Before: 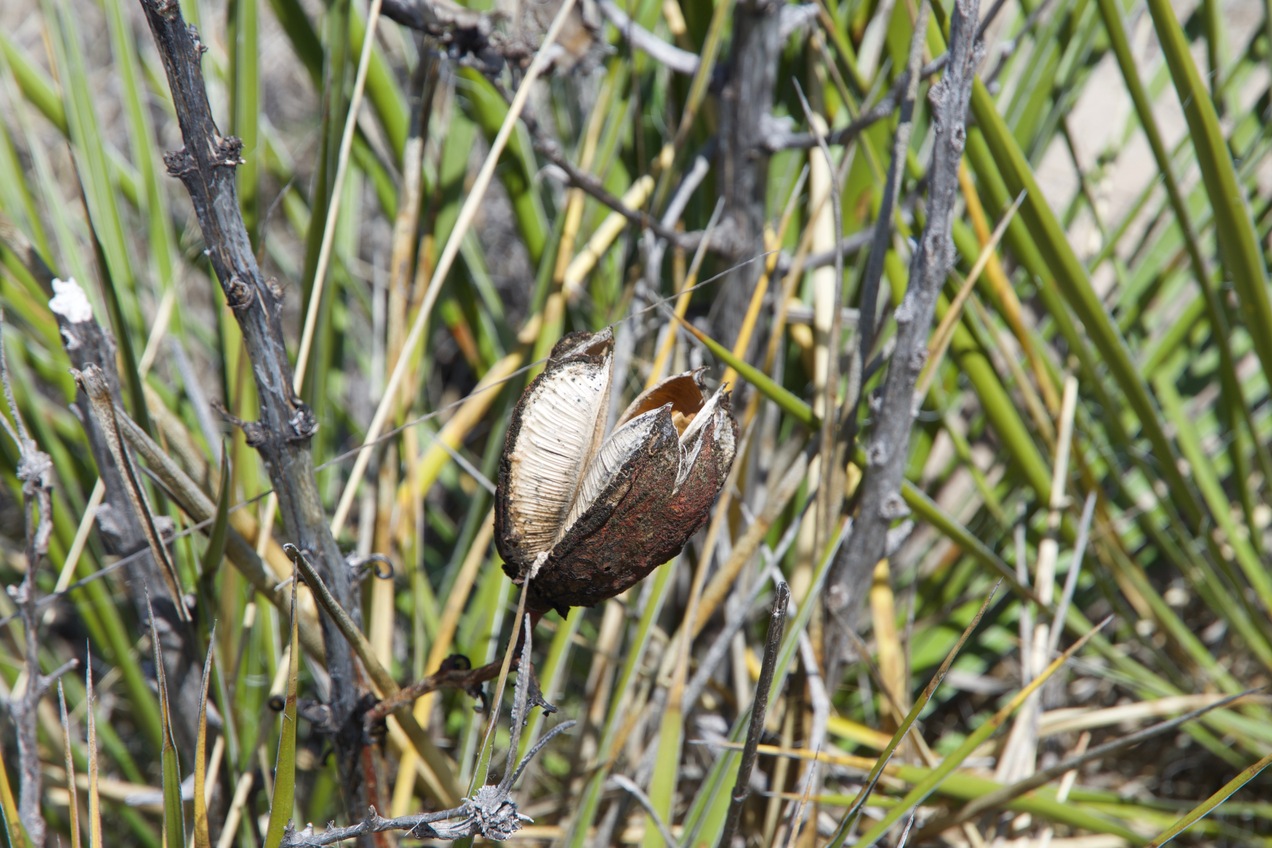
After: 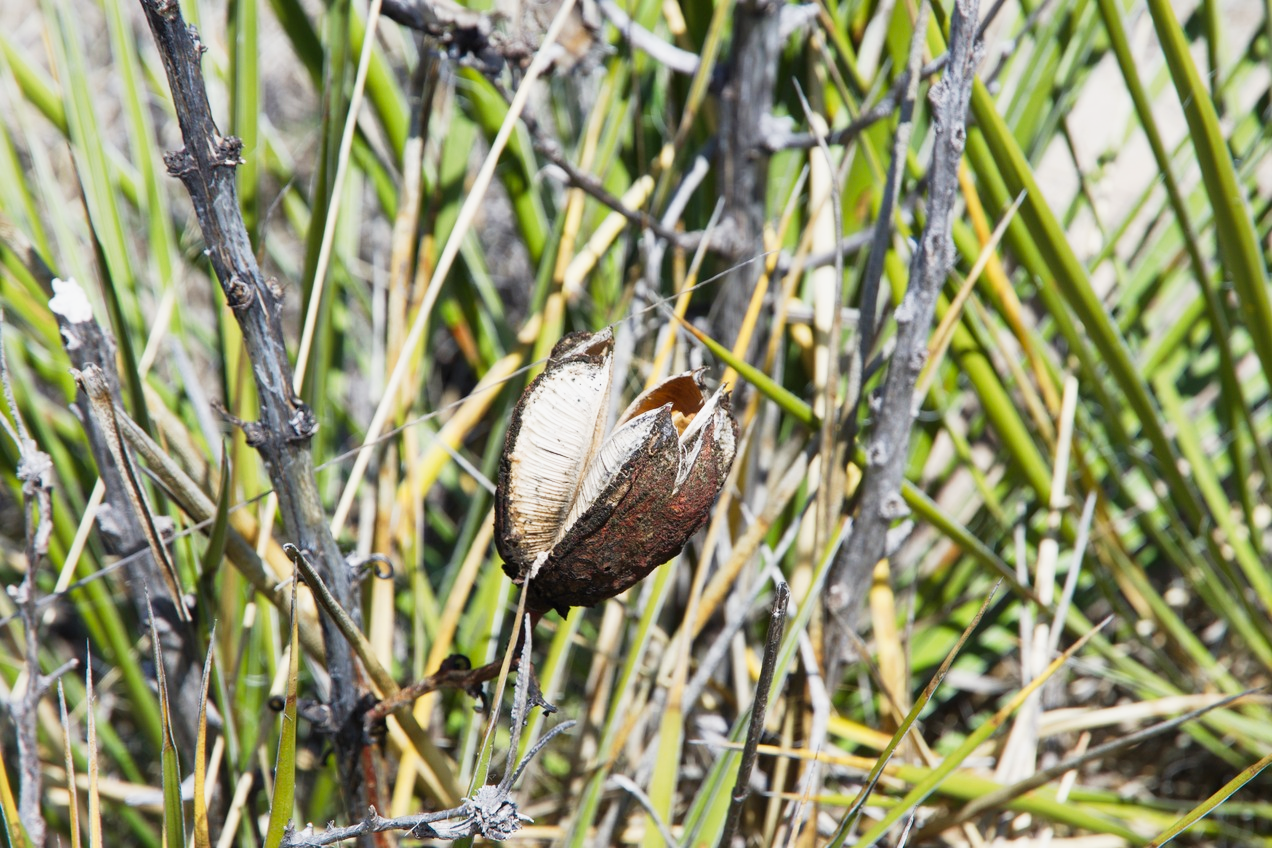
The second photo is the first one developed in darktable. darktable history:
tone curve: curves: ch0 [(0, 0) (0.091, 0.075) (0.389, 0.441) (0.696, 0.808) (0.844, 0.908) (0.909, 0.942) (1, 0.973)]; ch1 [(0, 0) (0.437, 0.404) (0.48, 0.486) (0.5, 0.5) (0.529, 0.556) (0.58, 0.606) (0.616, 0.654) (1, 1)]; ch2 [(0, 0) (0.442, 0.415) (0.5, 0.5) (0.535, 0.567) (0.585, 0.632) (1, 1)], preserve colors none
